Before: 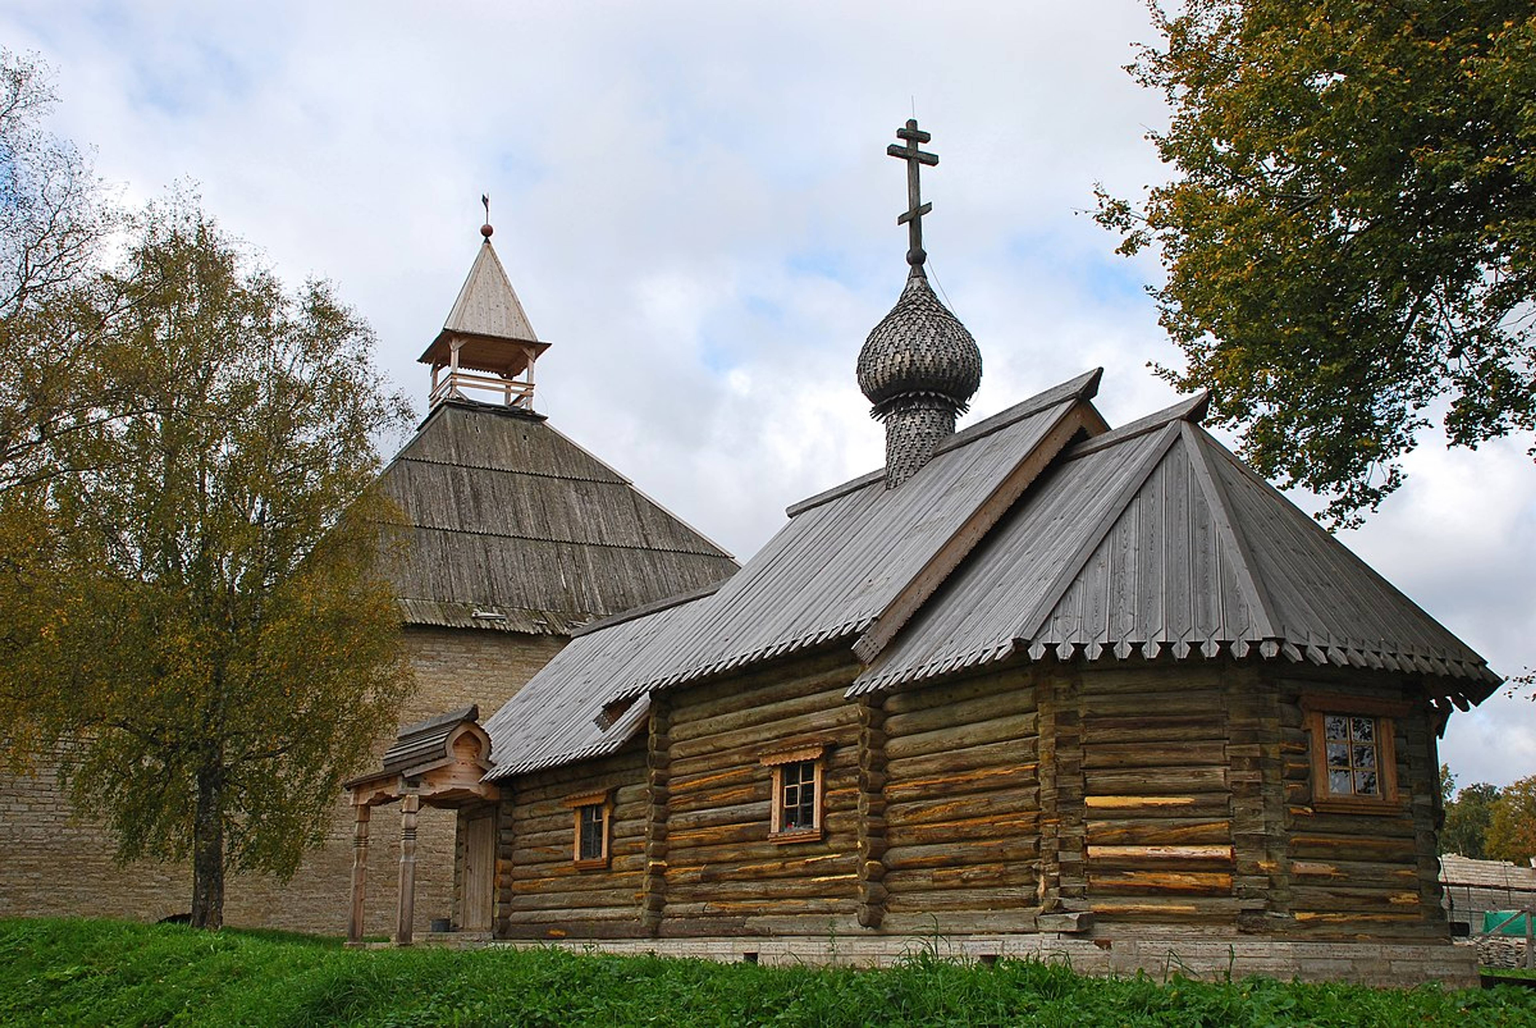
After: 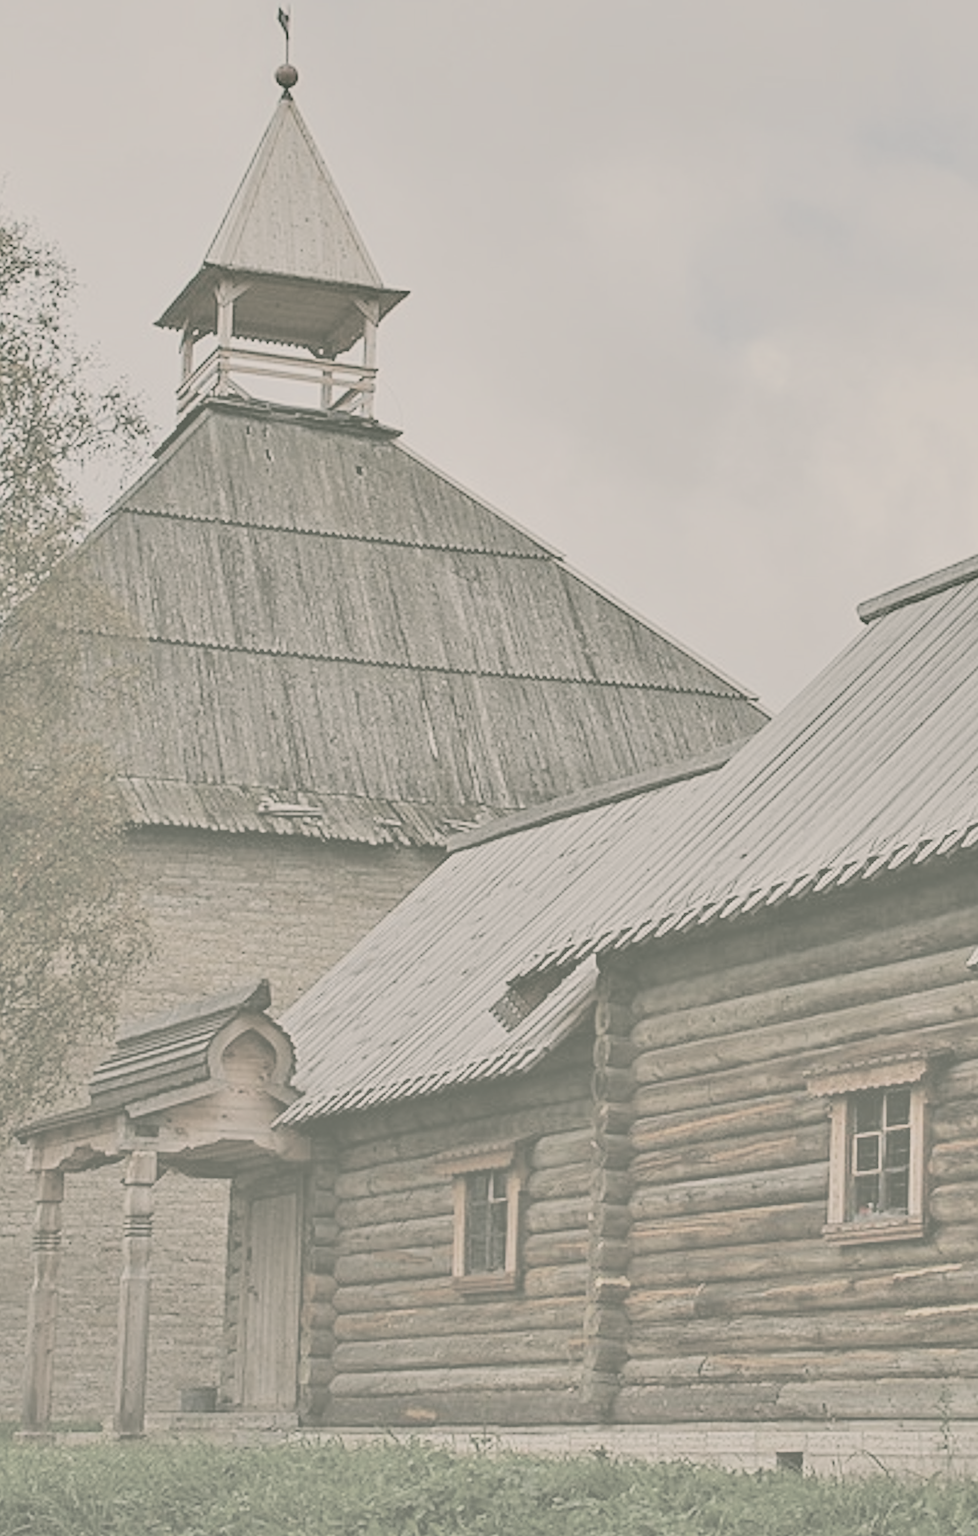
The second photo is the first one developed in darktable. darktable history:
color correction: highlights a* 4.07, highlights b* 4.94, shadows a* -8.23, shadows b* 5.05
crop and rotate: left 21.918%, top 18.568%, right 44.634%, bottom 3.002%
filmic rgb: black relative exposure -6.65 EV, white relative exposure 4.56 EV, hardness 3.24
exposure: black level correction -0.015, exposure -0.133 EV, compensate highlight preservation false
shadows and highlights: radius 263.05, soften with gaussian
sharpen: on, module defaults
contrast brightness saturation: contrast -0.323, brightness 0.745, saturation -0.79
